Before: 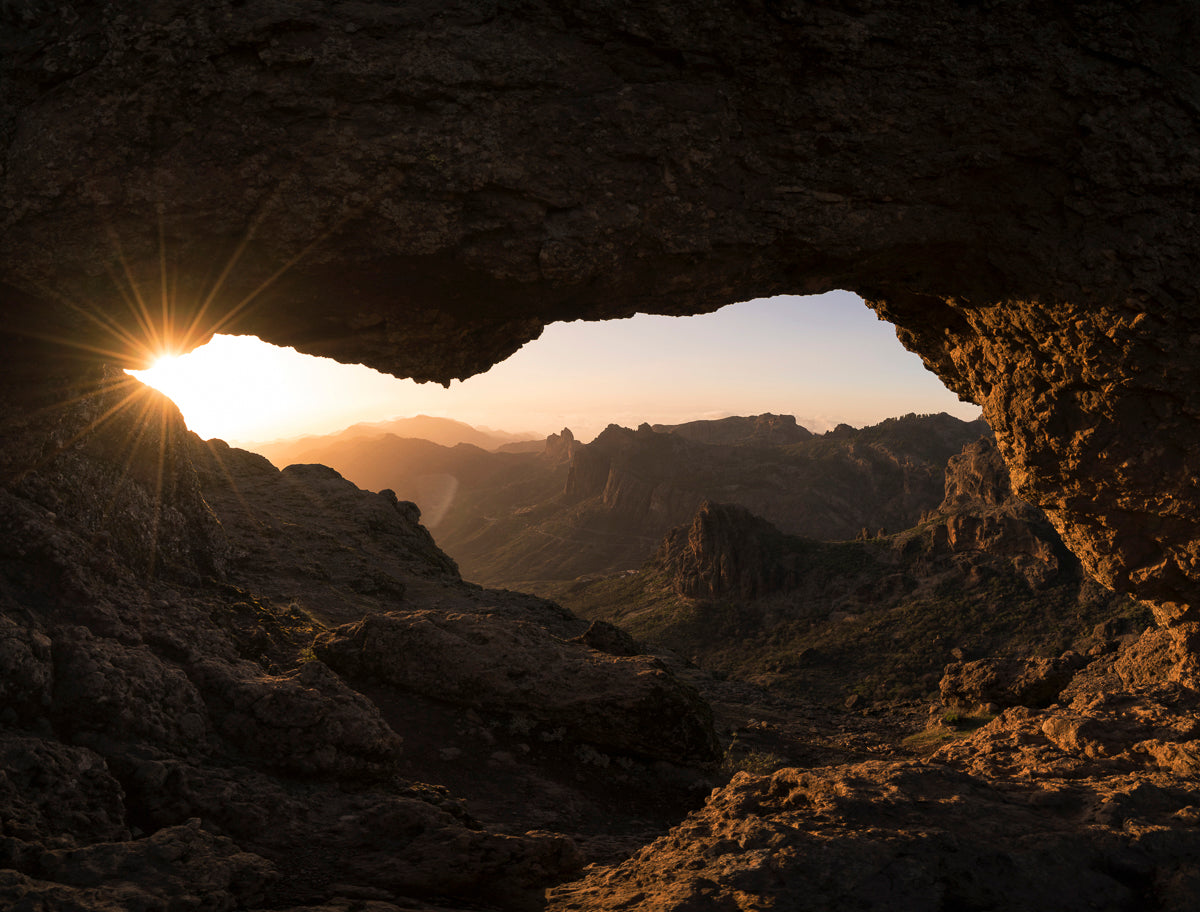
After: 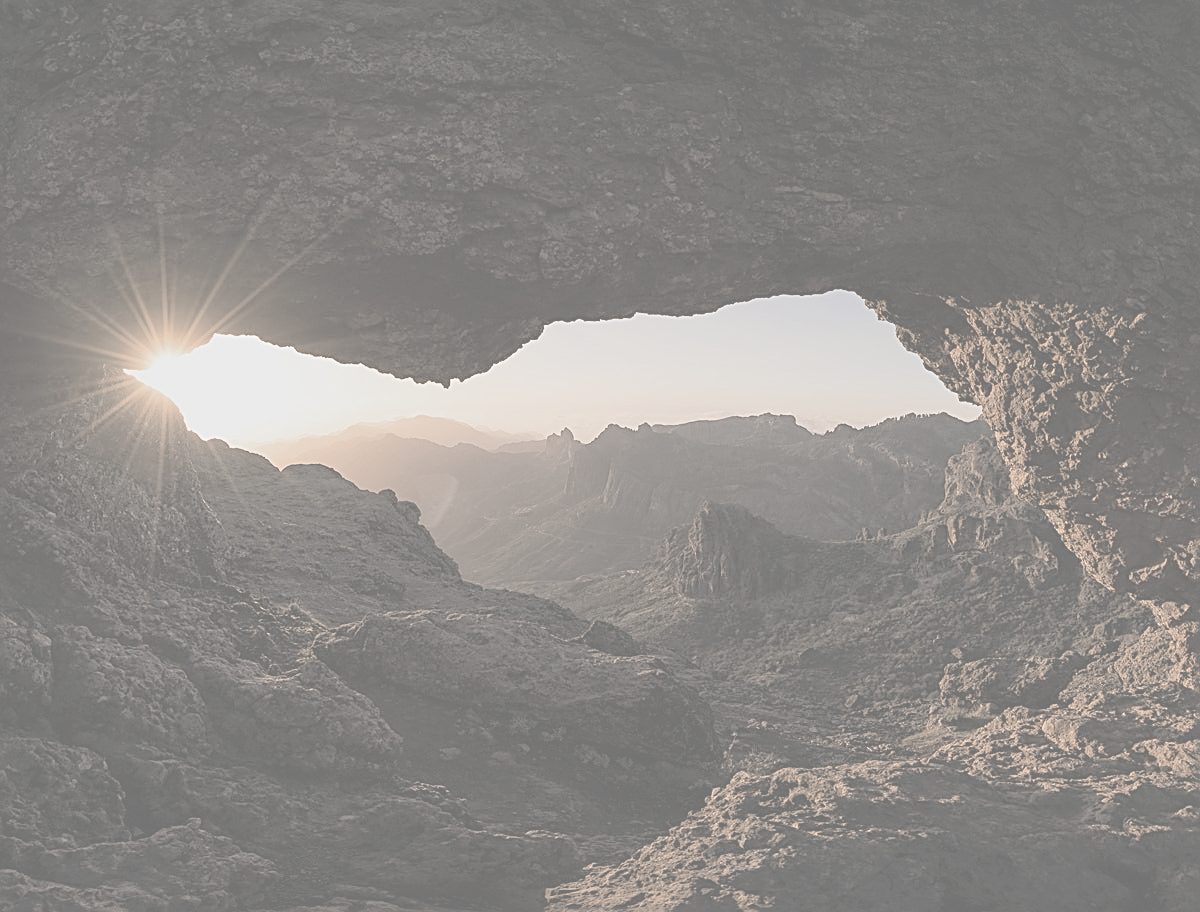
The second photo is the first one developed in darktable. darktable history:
contrast brightness saturation: contrast -0.325, brightness 0.75, saturation -0.764
color zones: curves: ch0 [(0.068, 0.464) (0.25, 0.5) (0.48, 0.508) (0.75, 0.536) (0.886, 0.476) (0.967, 0.456)]; ch1 [(0.066, 0.456) (0.25, 0.5) (0.616, 0.508) (0.746, 0.56) (0.934, 0.444)]
sharpen: amount 0.985
